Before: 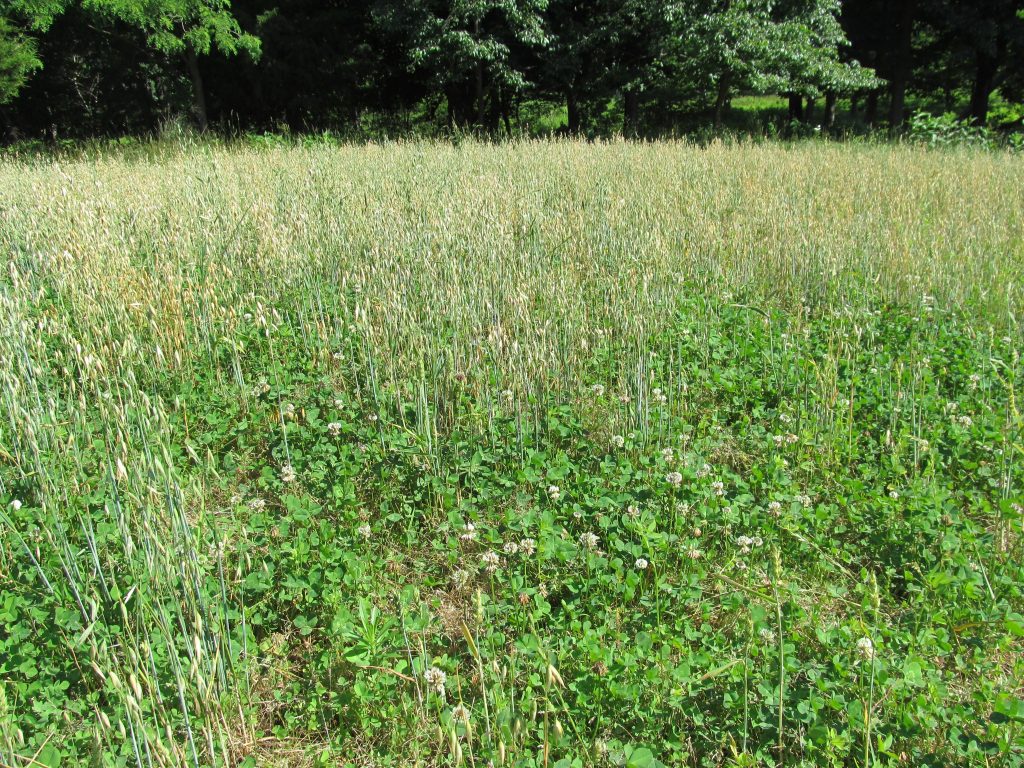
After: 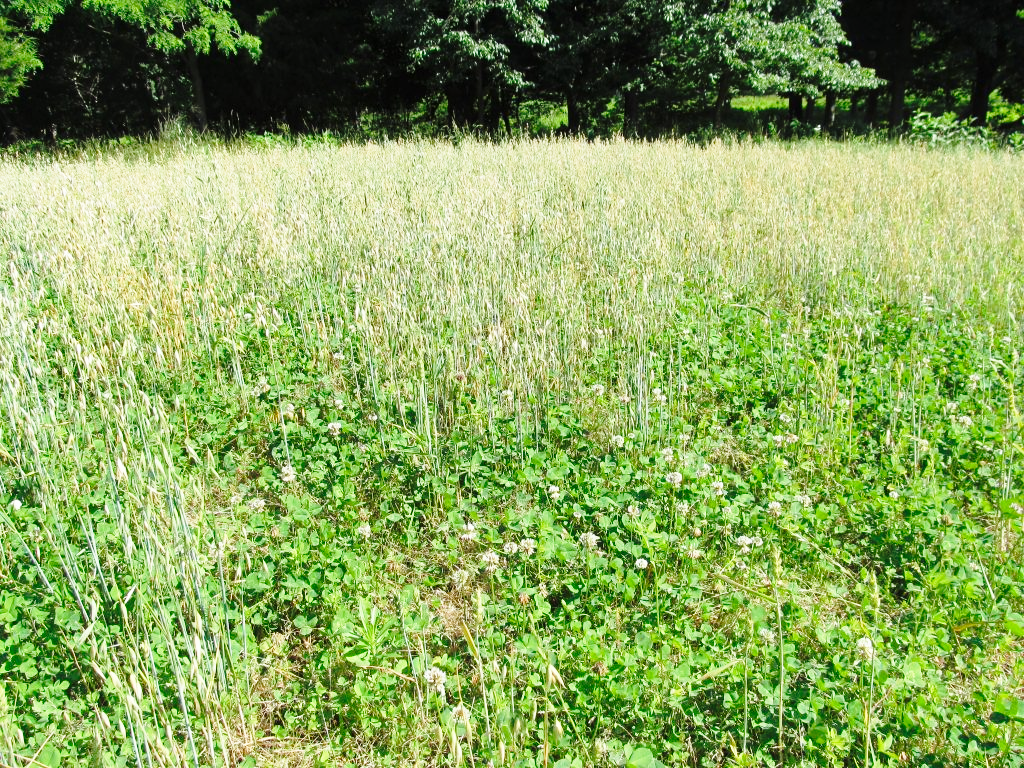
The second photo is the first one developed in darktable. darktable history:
tone equalizer: on, module defaults
base curve: curves: ch0 [(0, 0) (0.028, 0.03) (0.121, 0.232) (0.46, 0.748) (0.859, 0.968) (1, 1)], preserve colors none
exposure: exposure -0.064 EV, compensate highlight preservation false
